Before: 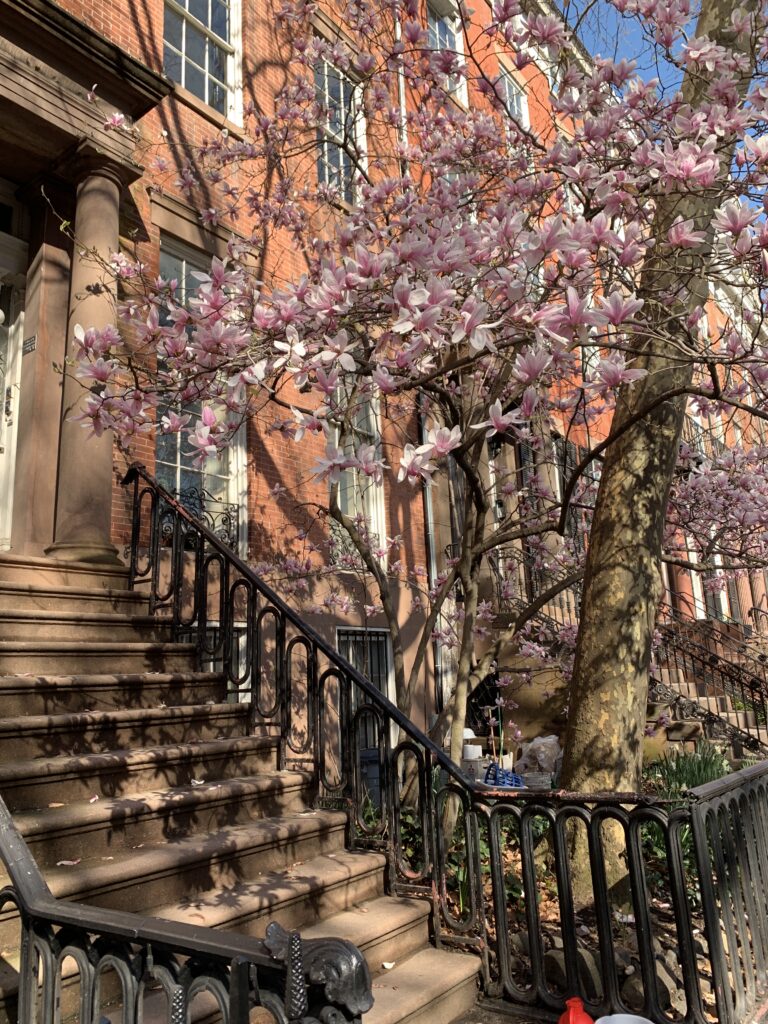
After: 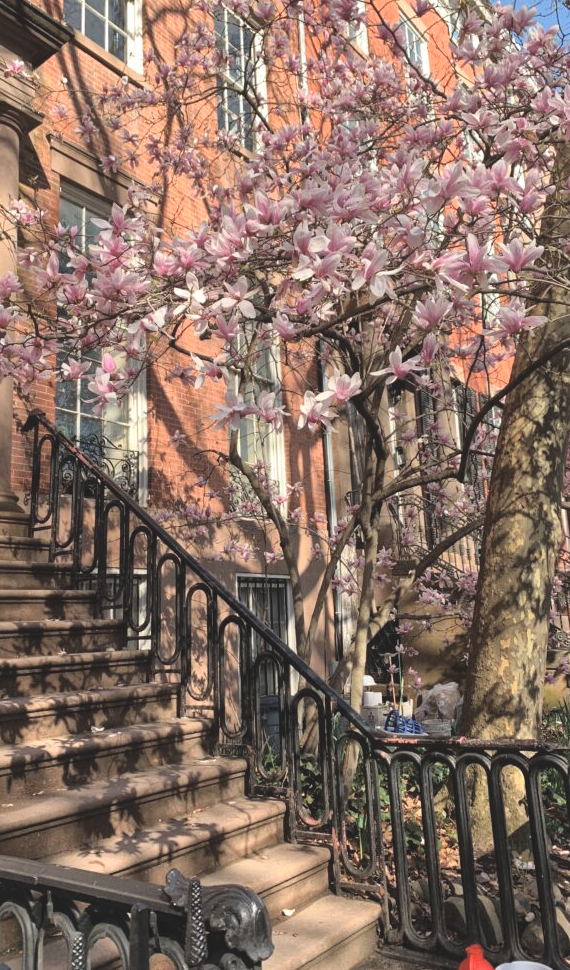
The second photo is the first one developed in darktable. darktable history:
global tonemap: drago (1, 100), detail 1
crop and rotate: left 13.15%, top 5.251%, right 12.609%
exposure: black level correction -0.015, exposure -0.5 EV, compensate highlight preservation false
